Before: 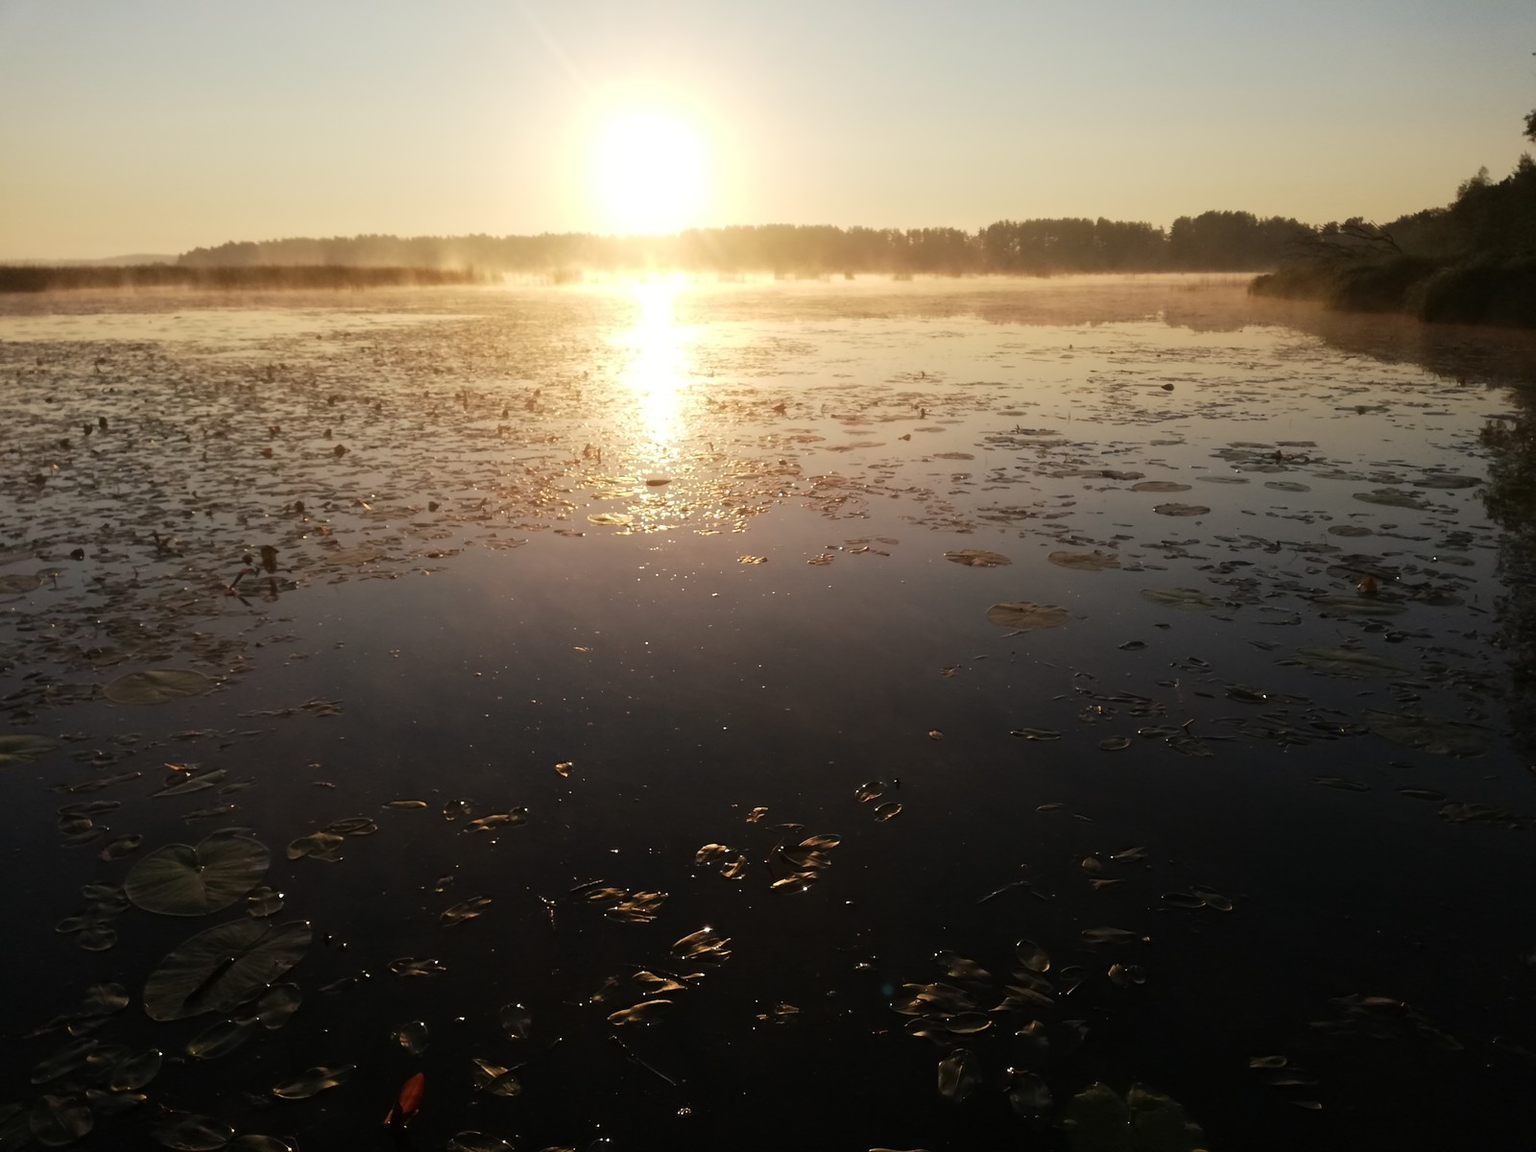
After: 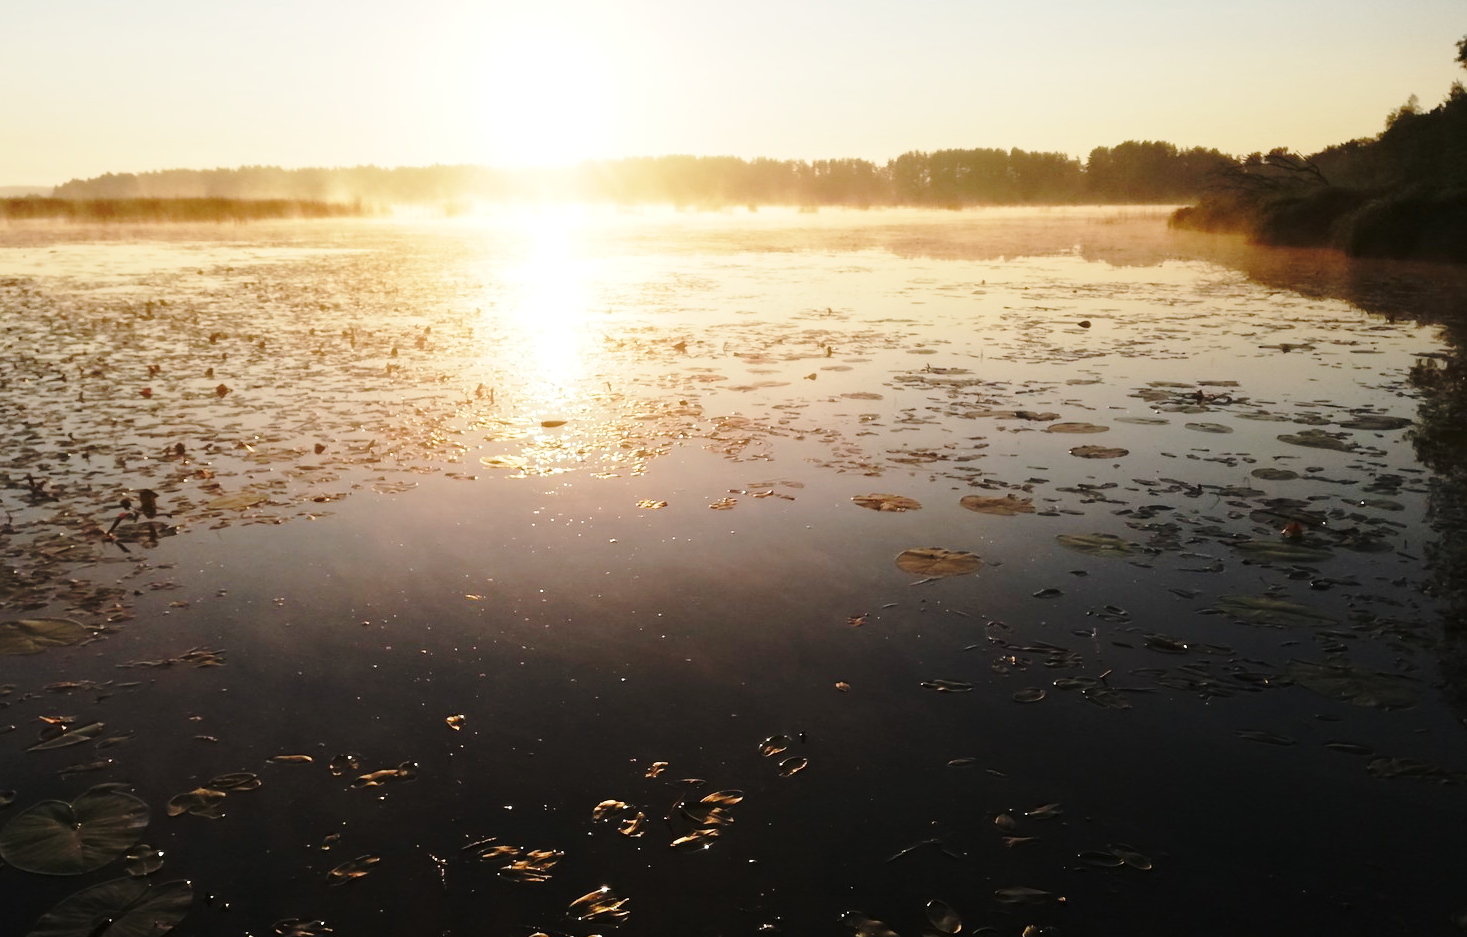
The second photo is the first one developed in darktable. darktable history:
base curve: curves: ch0 [(0, 0) (0.032, 0.037) (0.105, 0.228) (0.435, 0.76) (0.856, 0.983) (1, 1)], preserve colors none
crop: left 8.266%, top 6.601%, bottom 15.283%
shadows and highlights: shadows 25.5, highlights -26
